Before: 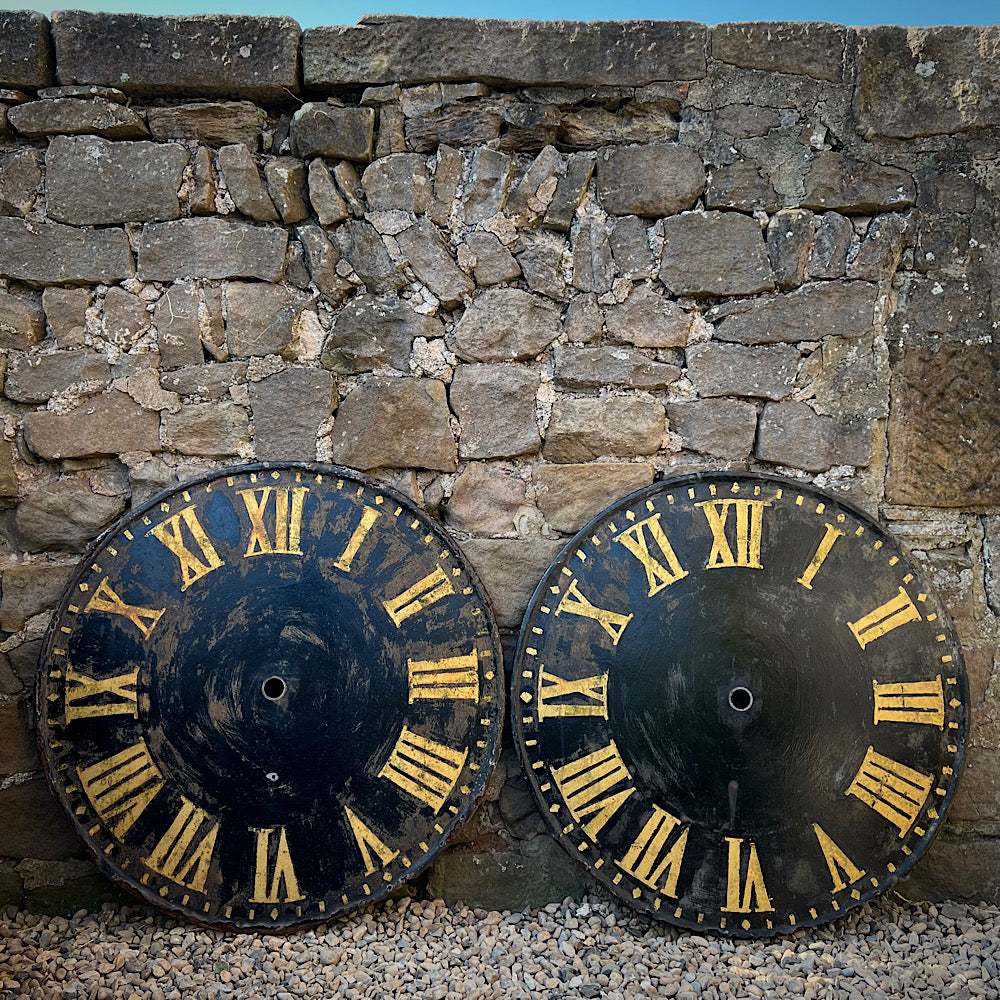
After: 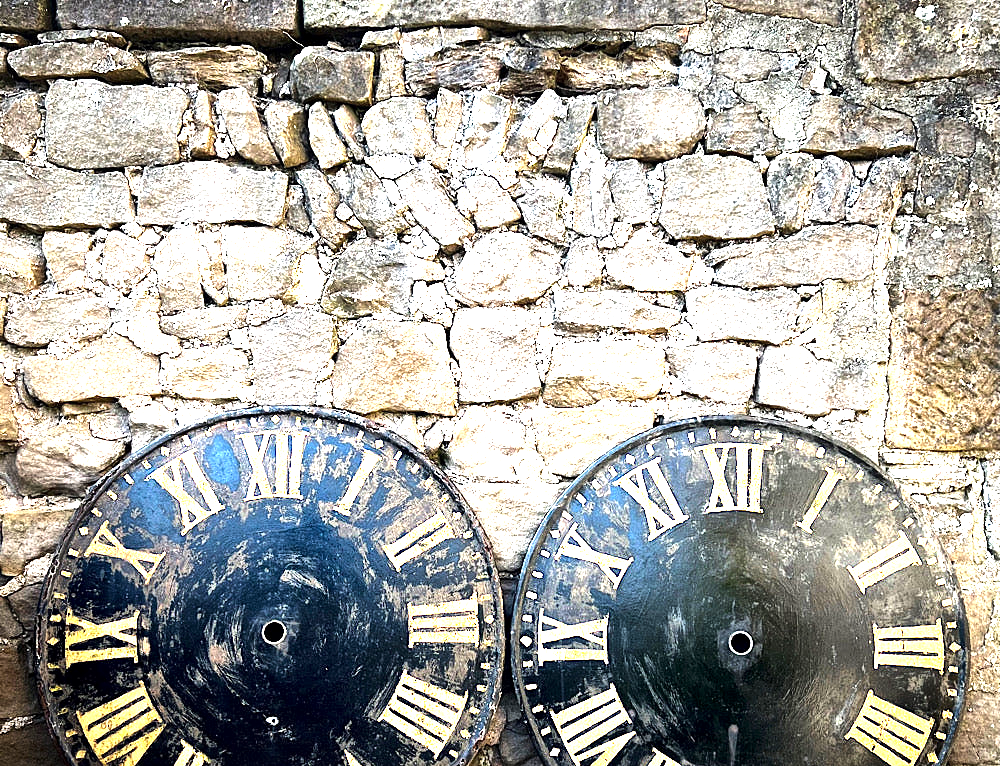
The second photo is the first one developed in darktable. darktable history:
exposure: black level correction 0, exposure 1.741 EV, compensate exposure bias true, compensate highlight preservation false
tone equalizer: -8 EV -1.08 EV, -7 EV -1.01 EV, -6 EV -0.867 EV, -5 EV -0.578 EV, -3 EV 0.578 EV, -2 EV 0.867 EV, -1 EV 1.01 EV, +0 EV 1.08 EV, edges refinement/feathering 500, mask exposure compensation -1.57 EV, preserve details no
local contrast: mode bilateral grid, contrast 20, coarseness 50, detail 159%, midtone range 0.2
crop: top 5.667%, bottom 17.637%
